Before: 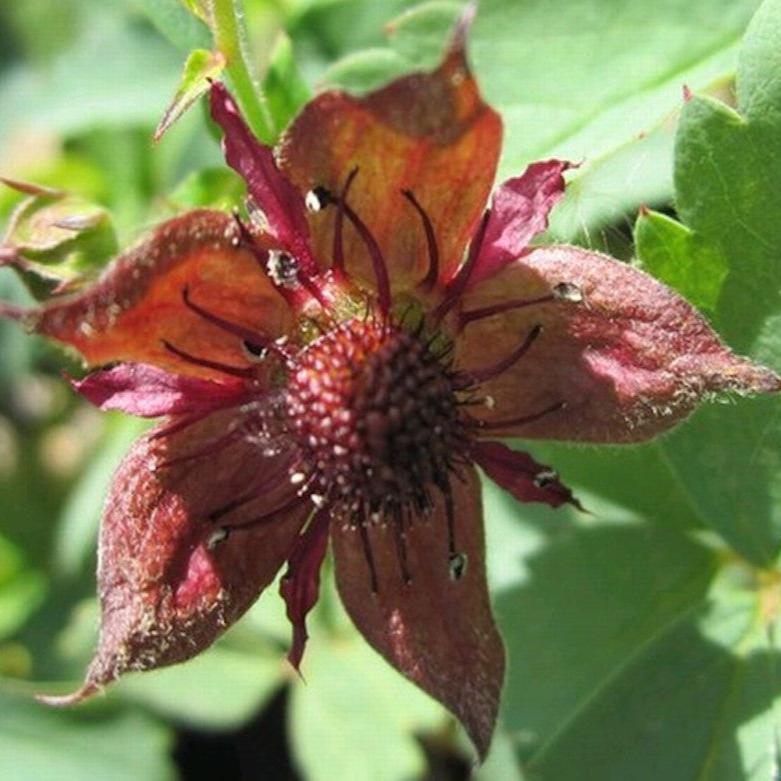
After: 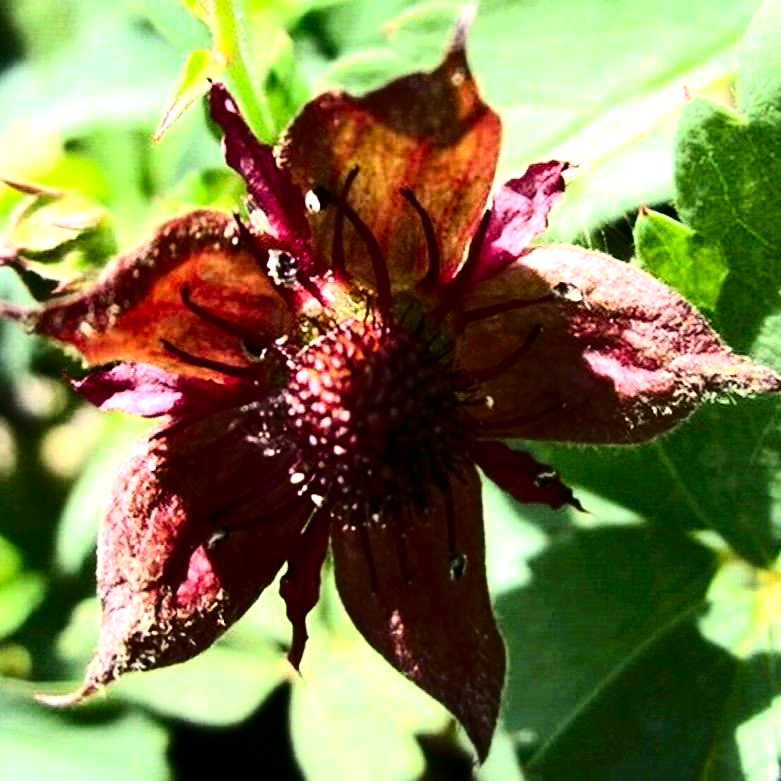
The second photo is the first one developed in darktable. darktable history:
tone equalizer: -8 EV -1.08 EV, -7 EV -1.01 EV, -6 EV -0.867 EV, -5 EV -0.578 EV, -3 EV 0.578 EV, -2 EV 0.867 EV, -1 EV 1.01 EV, +0 EV 1.08 EV, edges refinement/feathering 500, mask exposure compensation -1.57 EV, preserve details no
contrast brightness saturation: contrast 0.32, brightness -0.08, saturation 0.17
tone curve: preserve colors none
